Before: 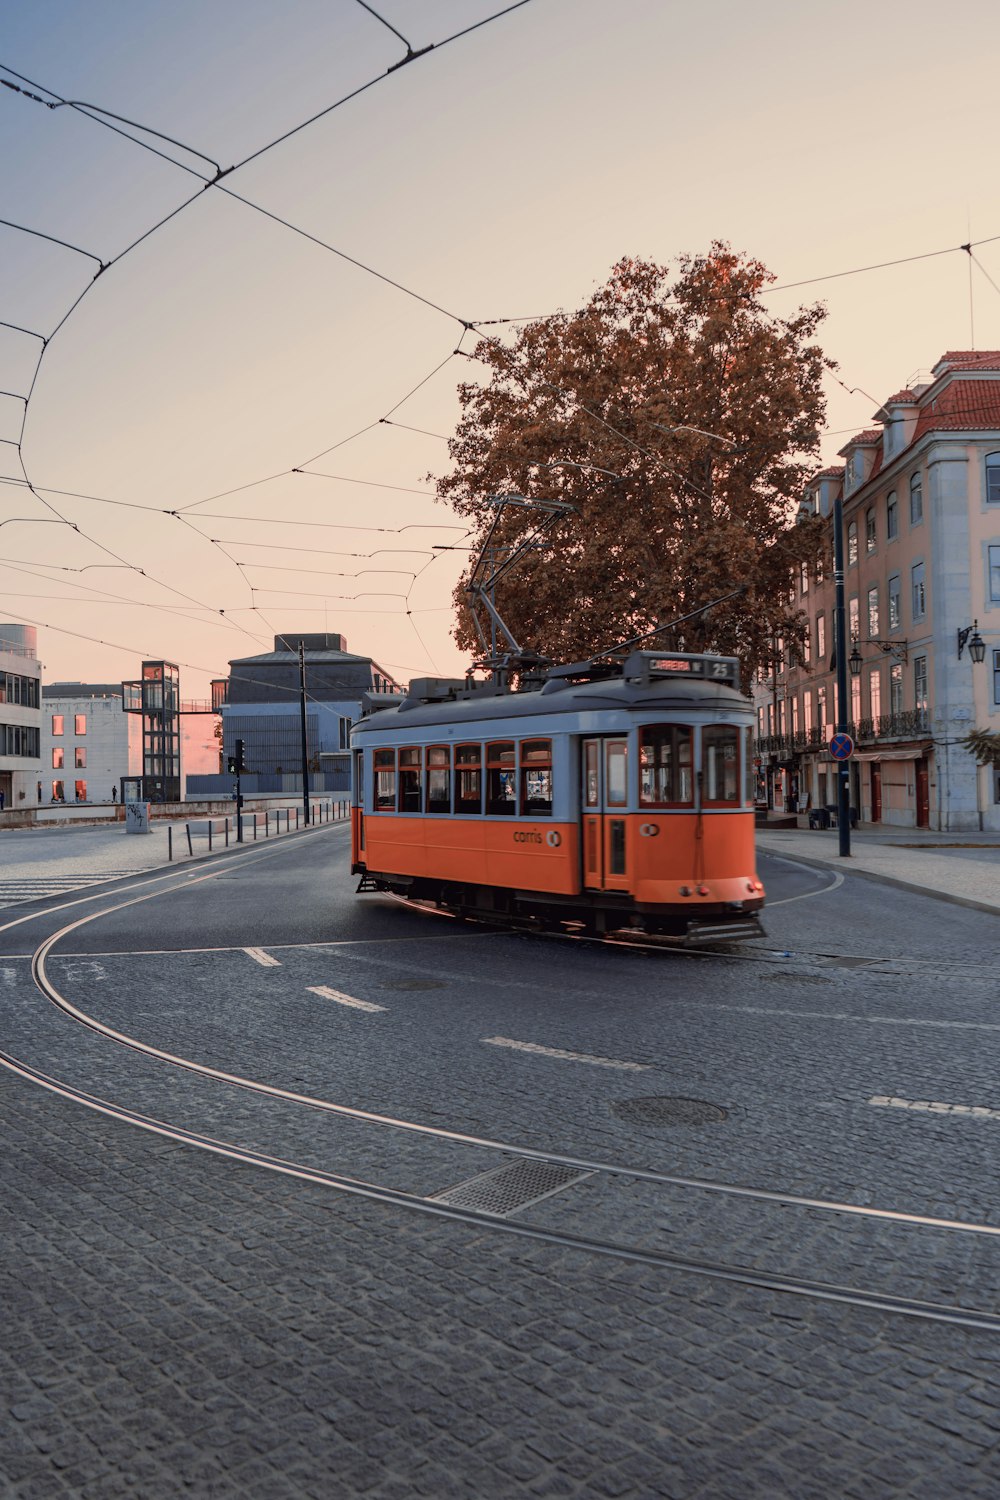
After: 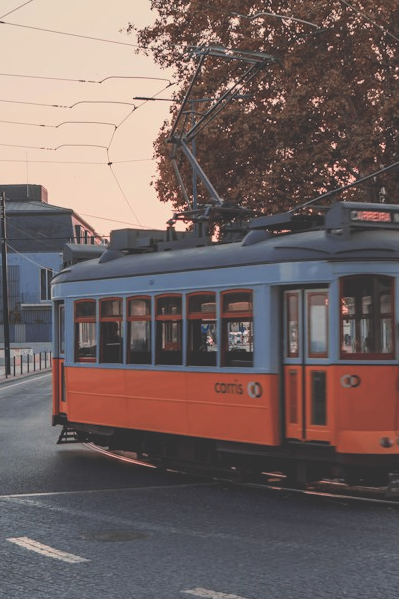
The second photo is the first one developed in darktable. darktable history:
exposure: black level correction -0.03, compensate highlight preservation false
crop: left 30%, top 30%, right 30%, bottom 30%
